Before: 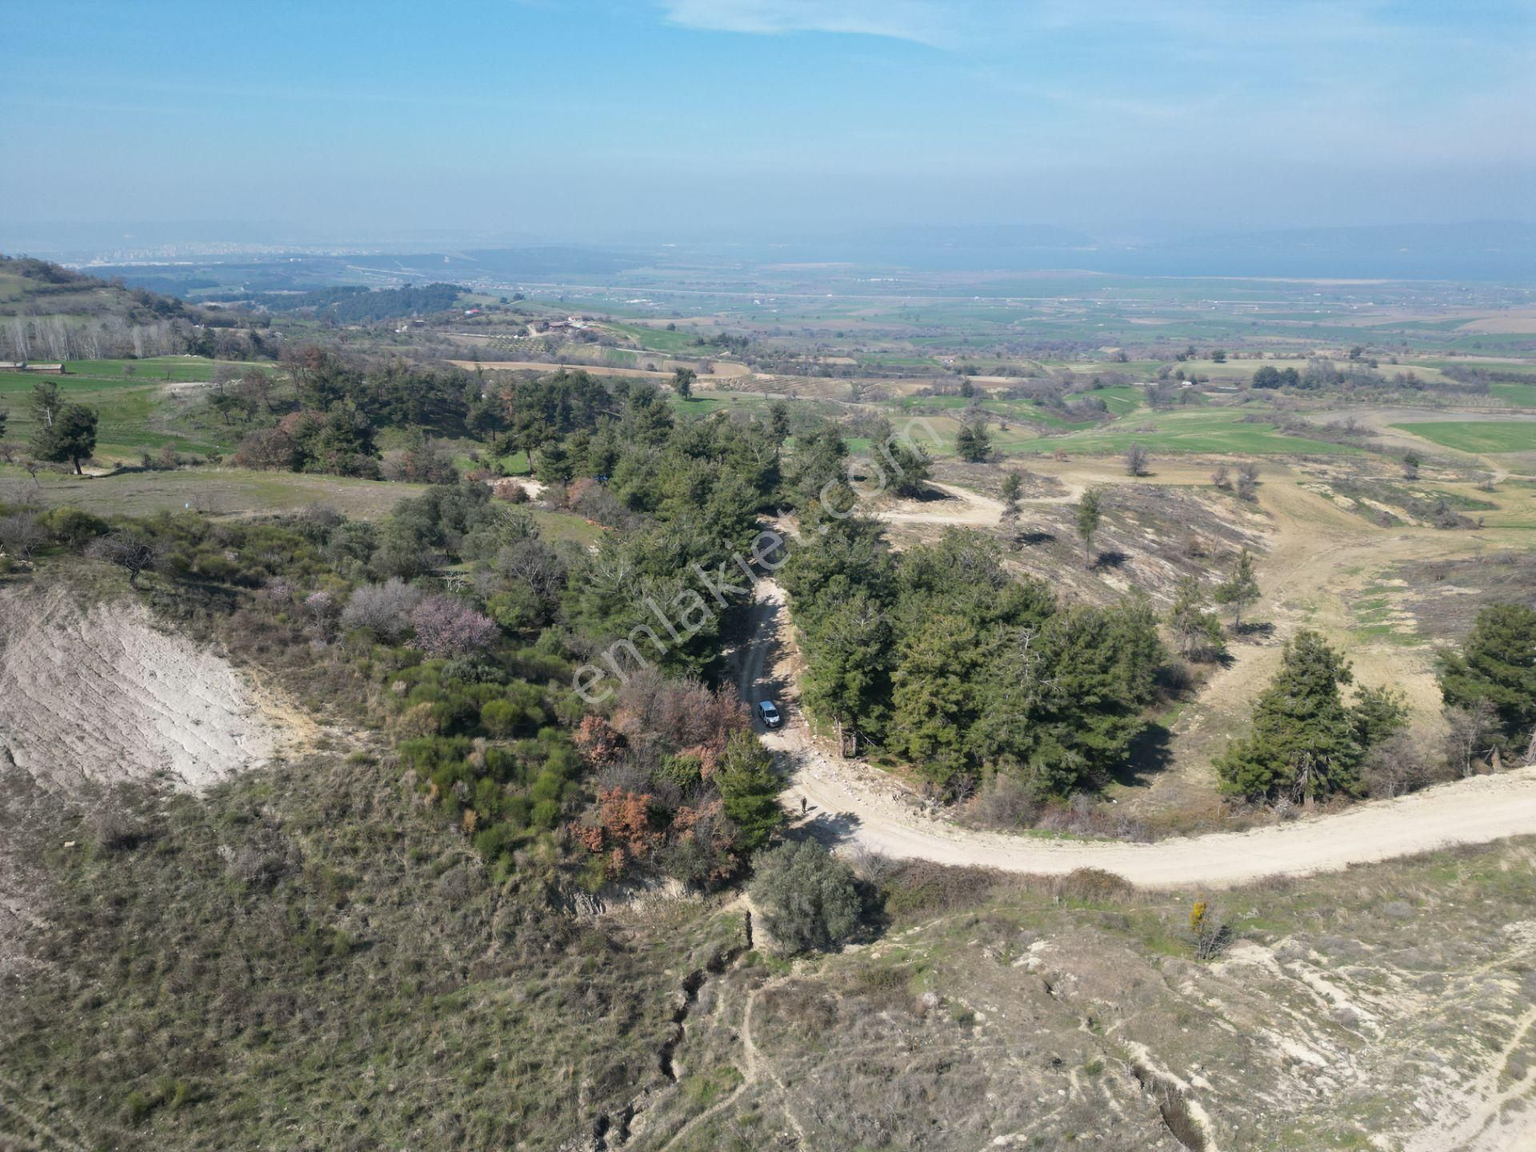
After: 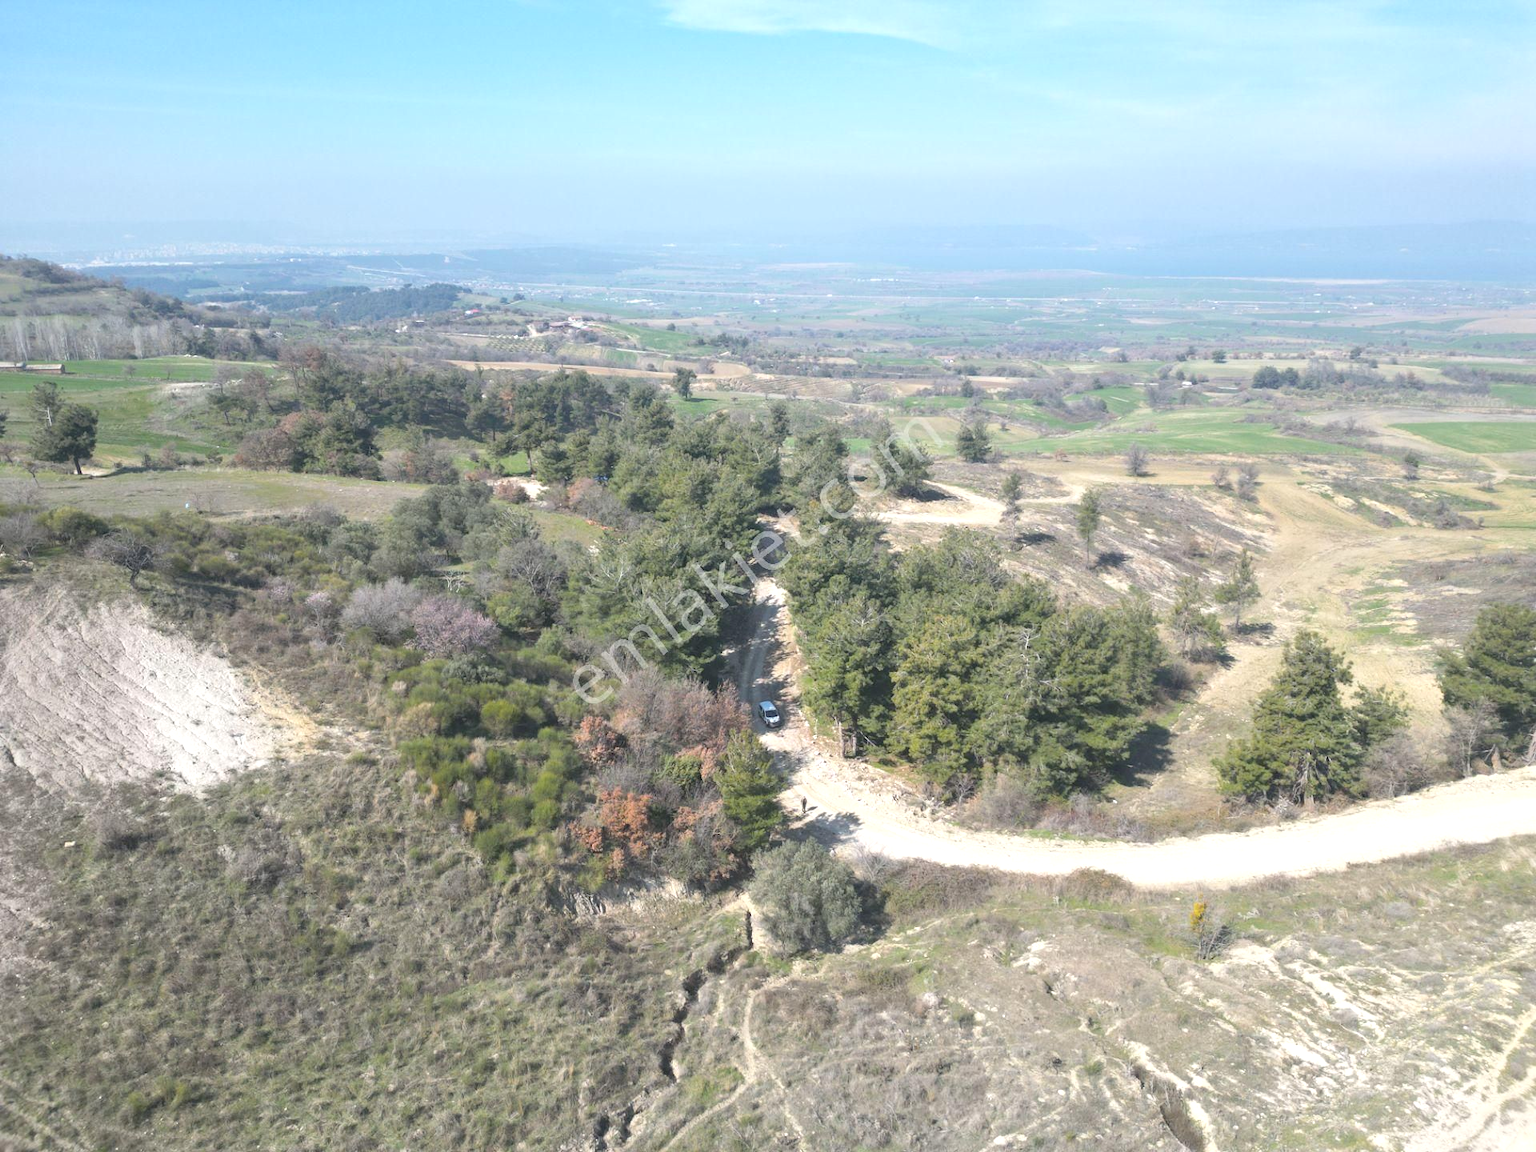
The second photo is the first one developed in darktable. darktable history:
exposure: exposure 1.152 EV, compensate exposure bias true, compensate highlight preservation false
color balance rgb: linear chroma grading › shadows -8.618%, linear chroma grading › global chroma 9.89%, perceptual saturation grading › global saturation 30.09%
contrast brightness saturation: contrast -0.251, saturation -0.444
